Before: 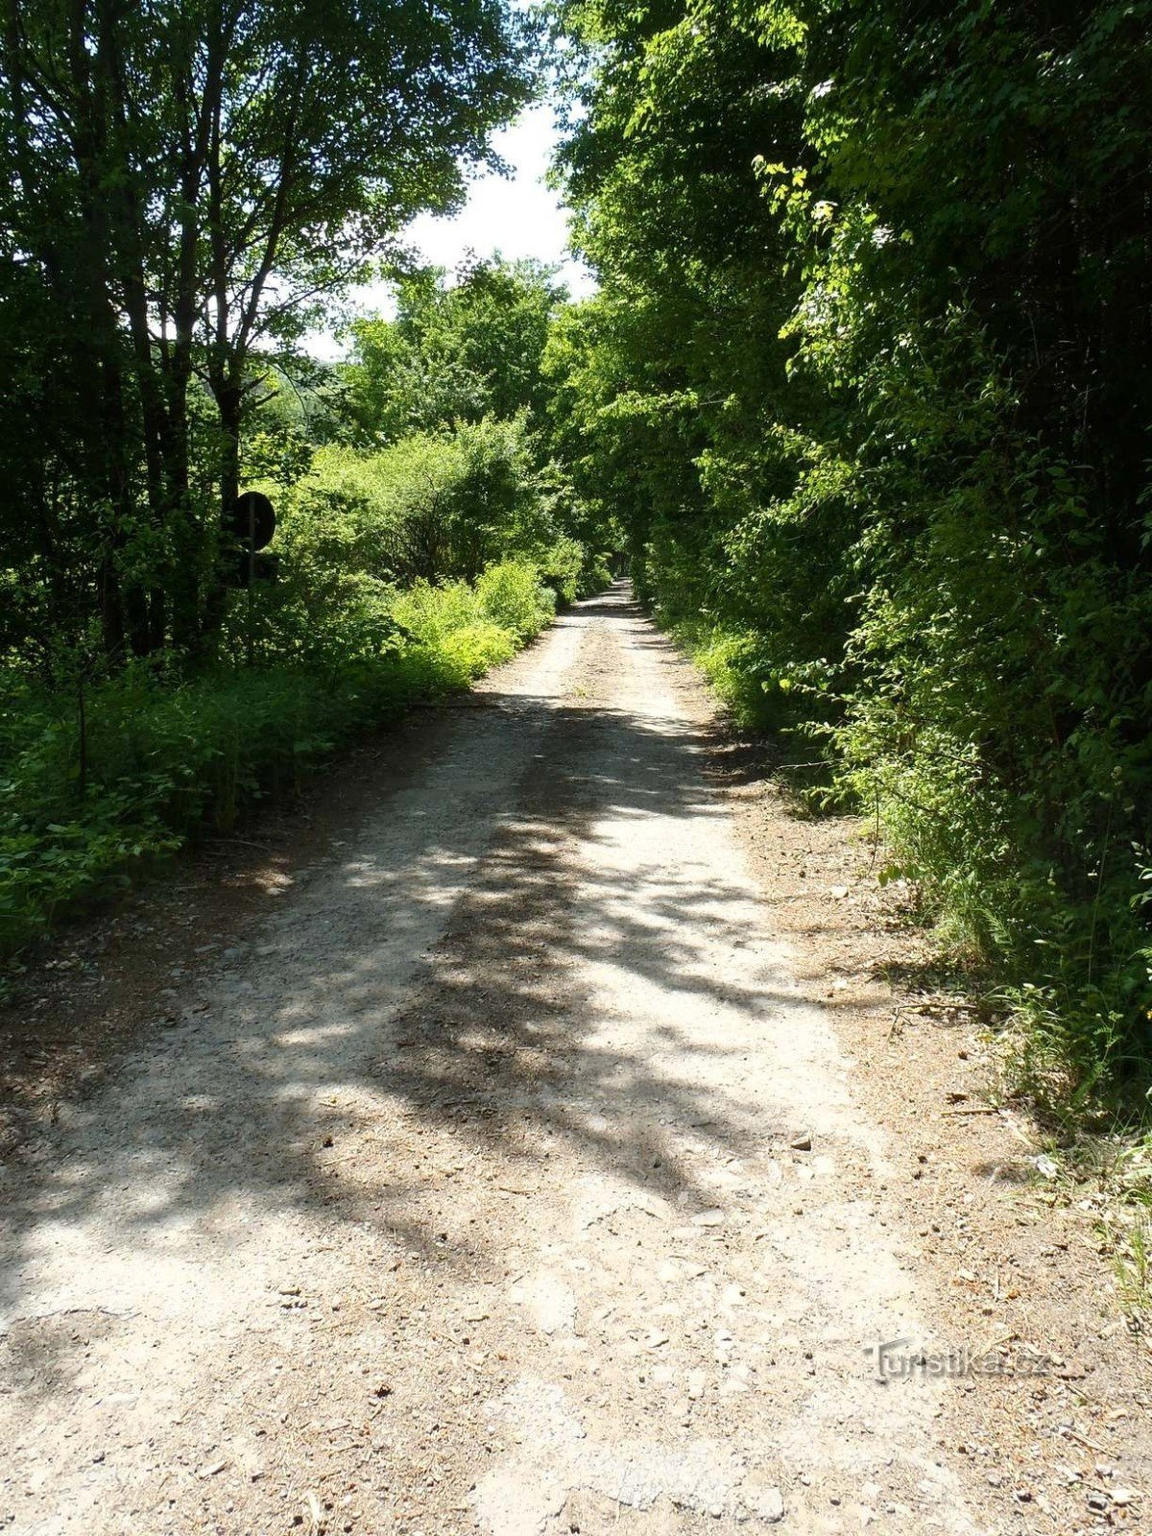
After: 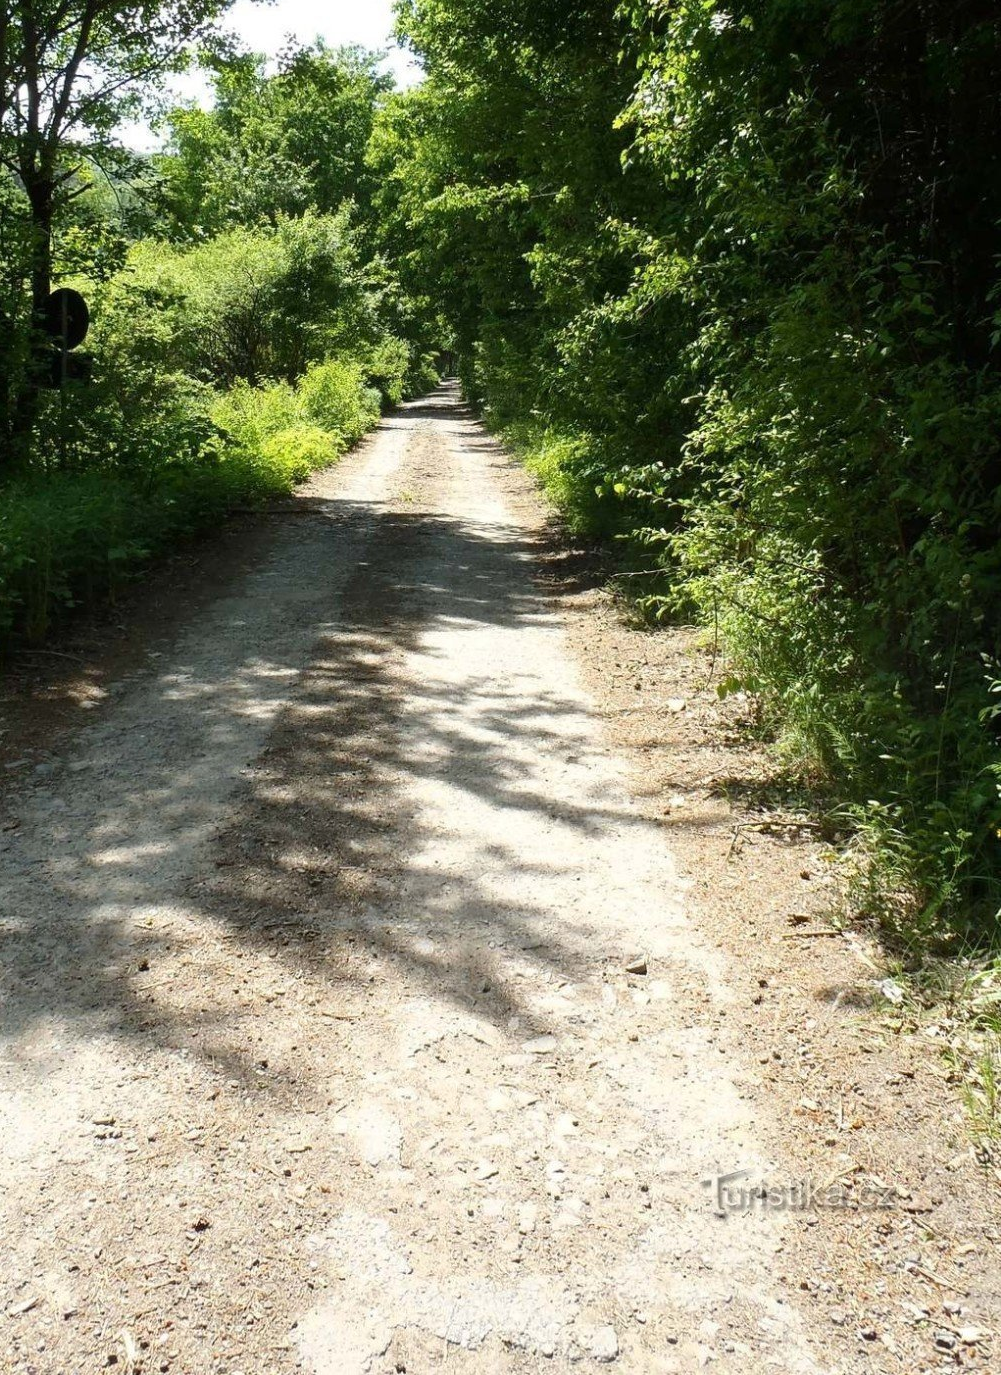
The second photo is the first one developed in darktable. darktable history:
crop: left 16.51%, top 14.042%
